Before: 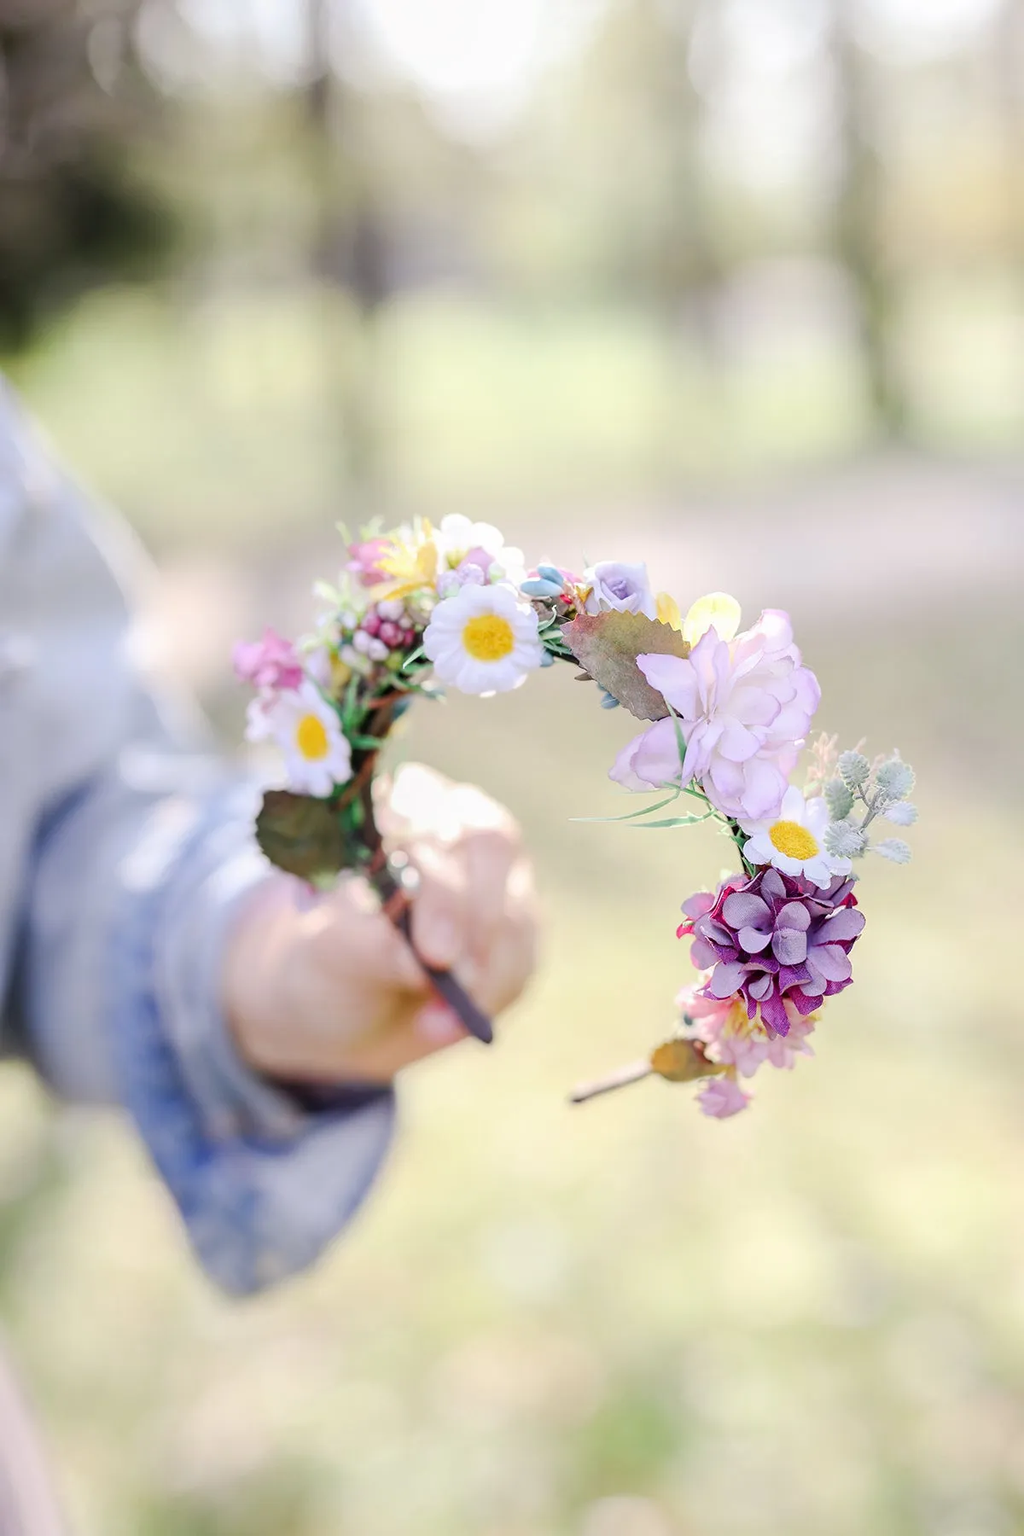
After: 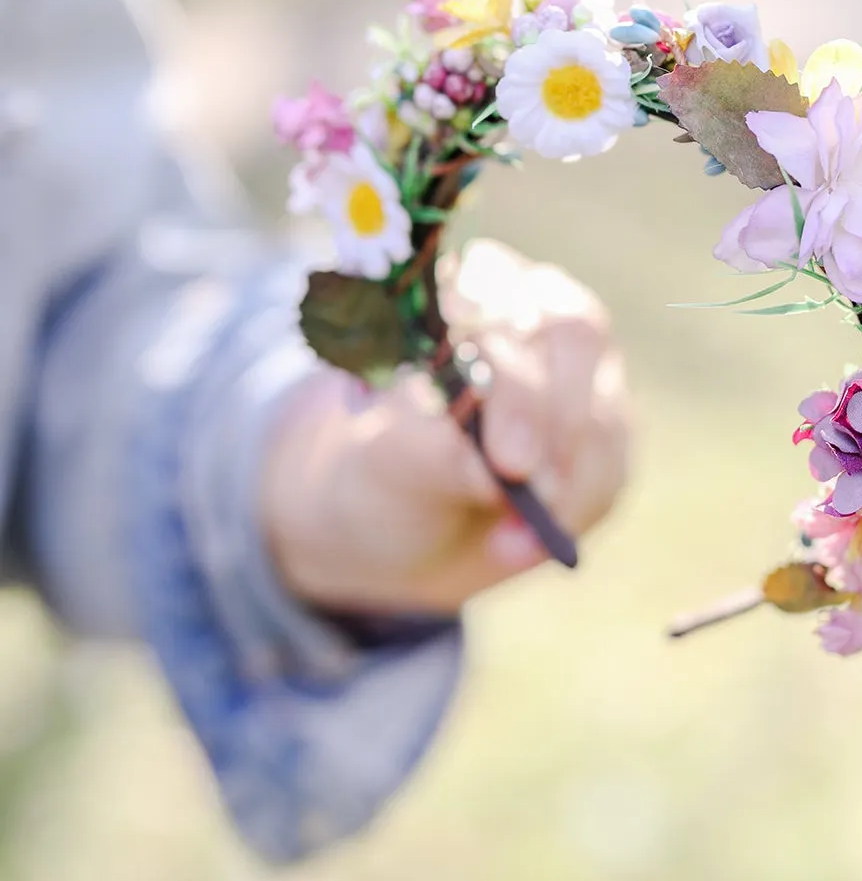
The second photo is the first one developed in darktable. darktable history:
crop: top 36.438%, right 28.141%, bottom 14.563%
